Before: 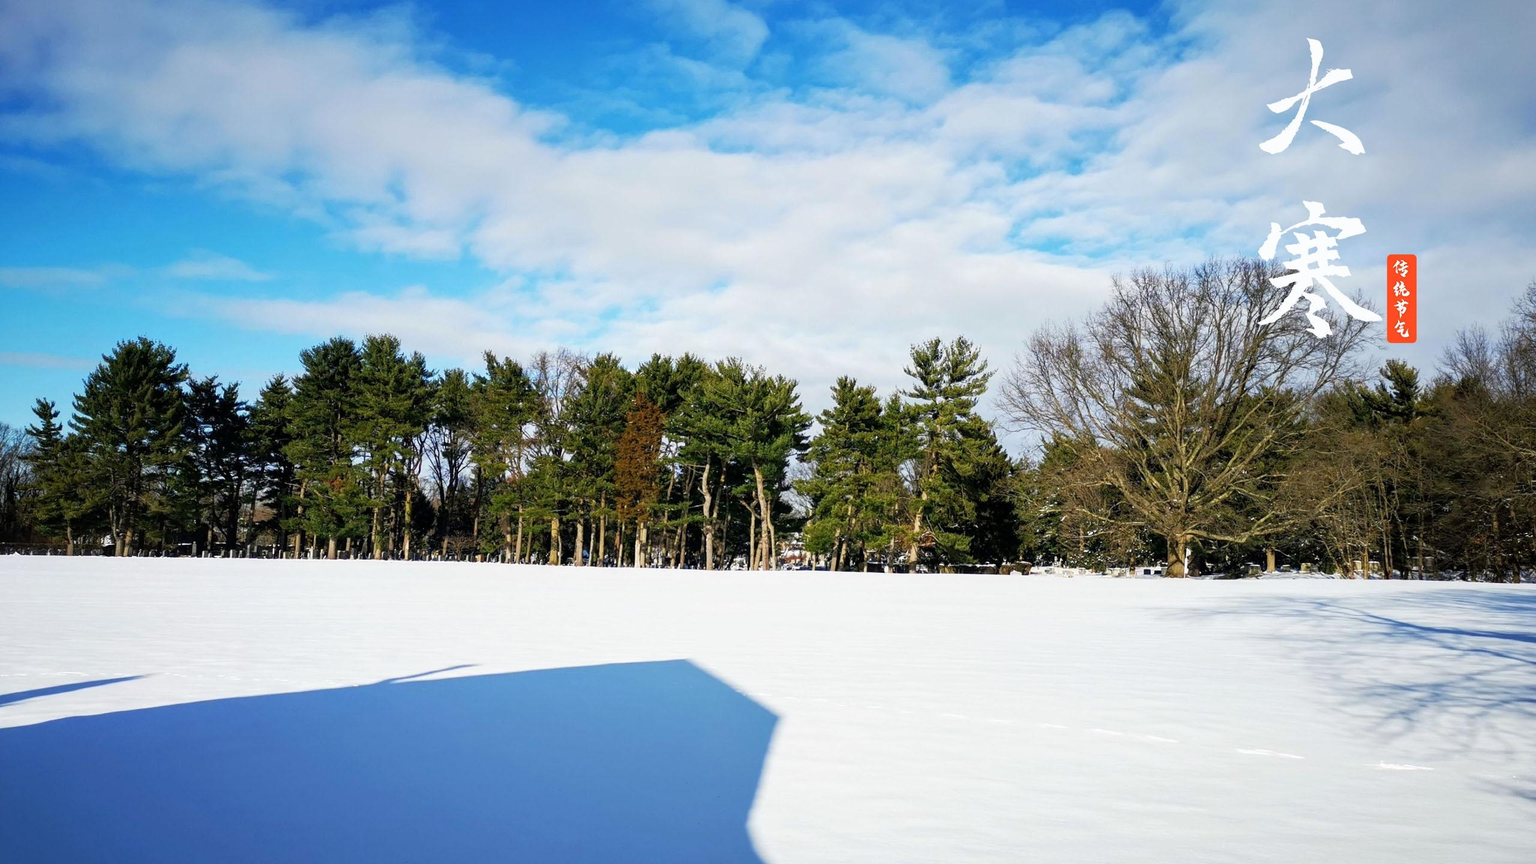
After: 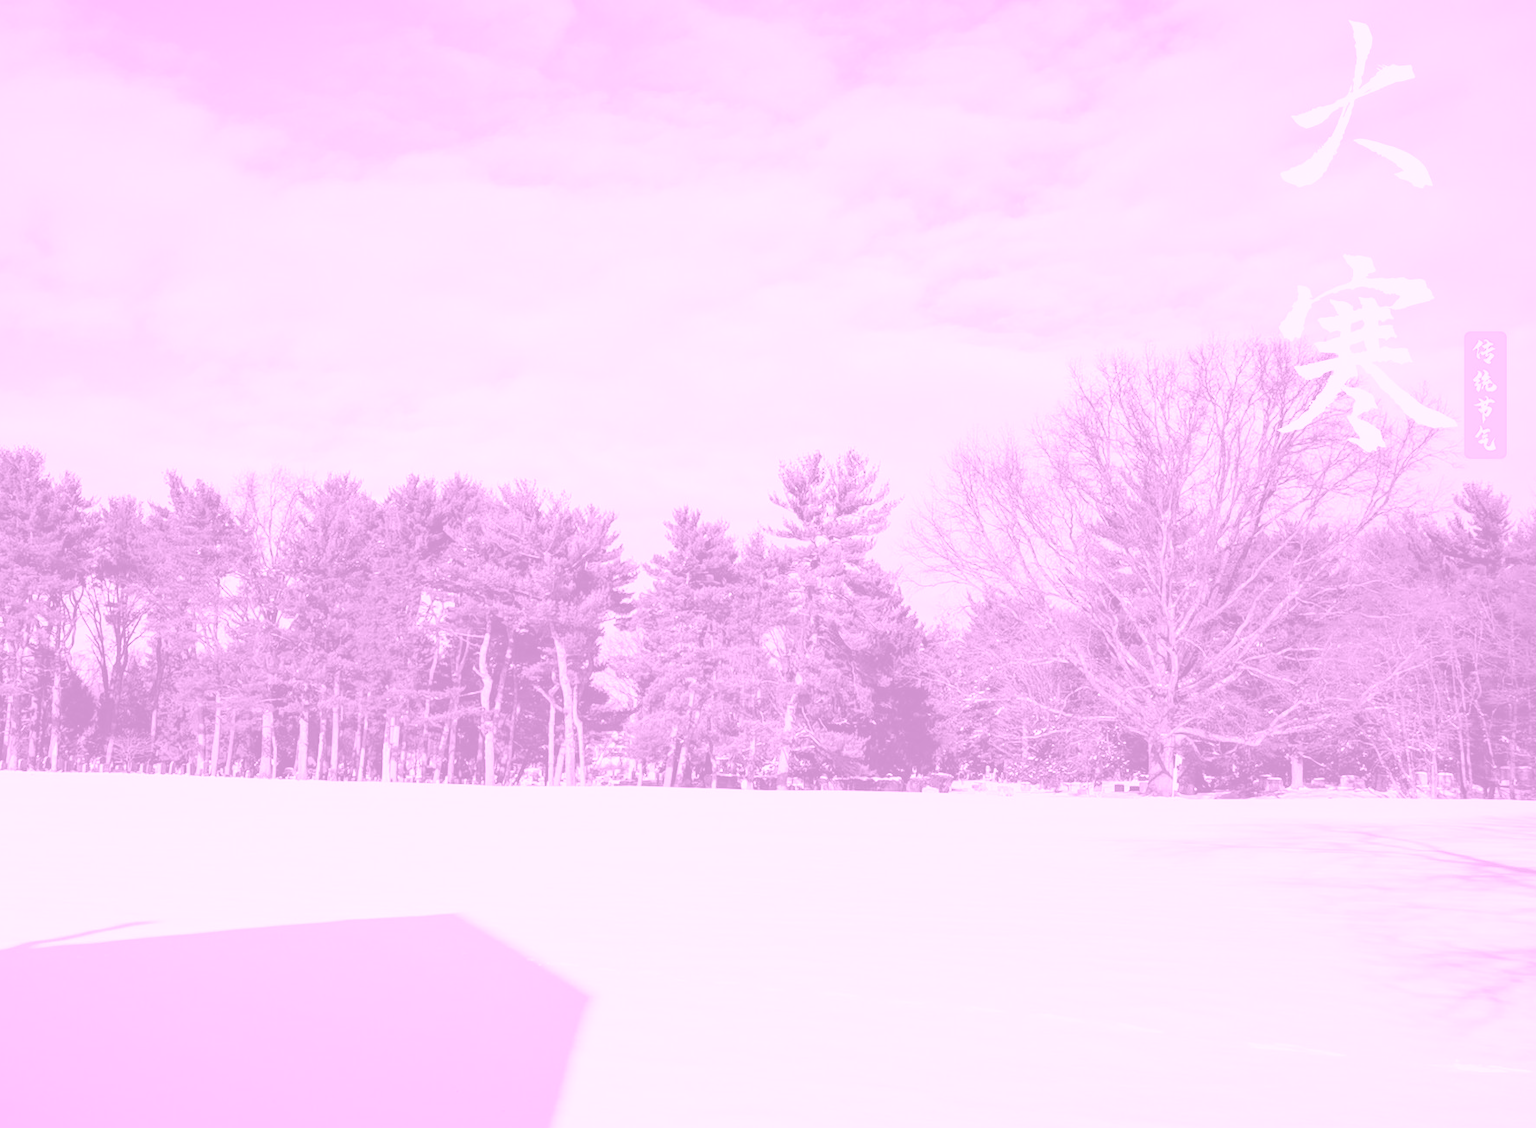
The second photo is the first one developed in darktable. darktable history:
crop and rotate: left 24.034%, top 2.838%, right 6.406%, bottom 6.299%
exposure: exposure 0.556 EV, compensate highlight preservation false
colorize: hue 331.2°, saturation 75%, source mix 30.28%, lightness 70.52%, version 1
